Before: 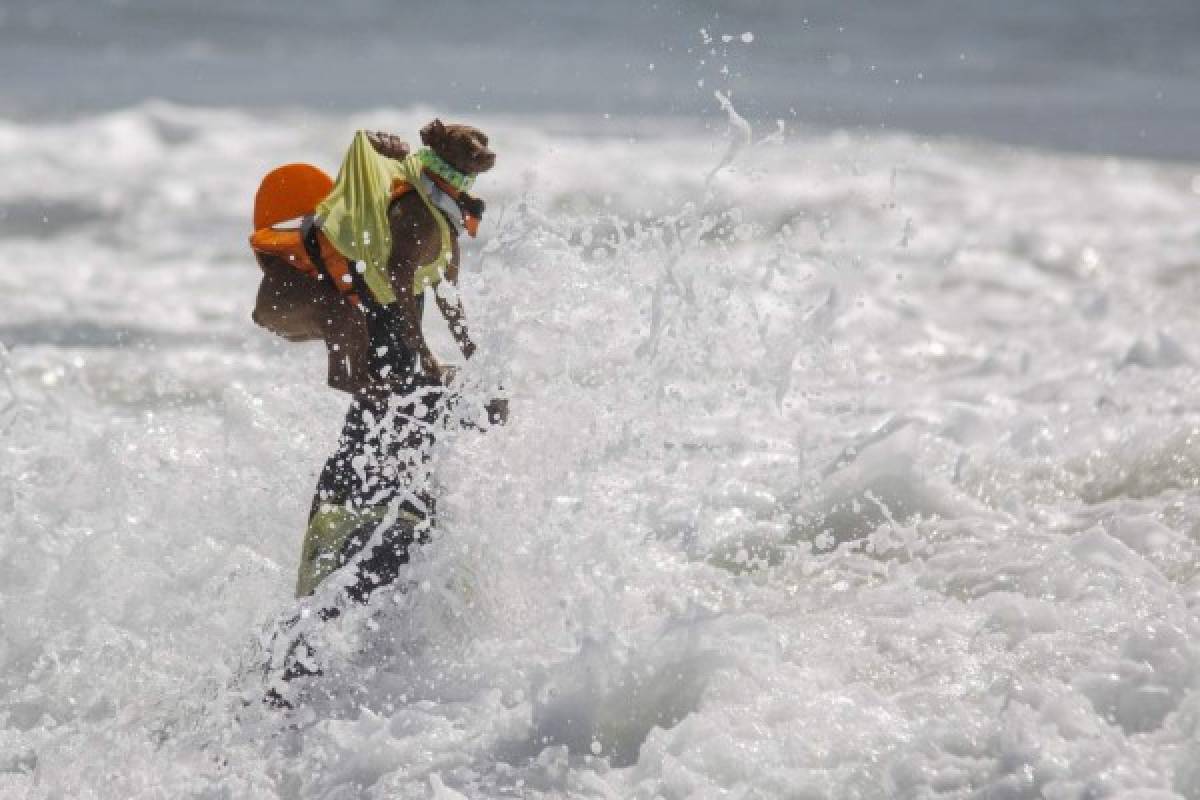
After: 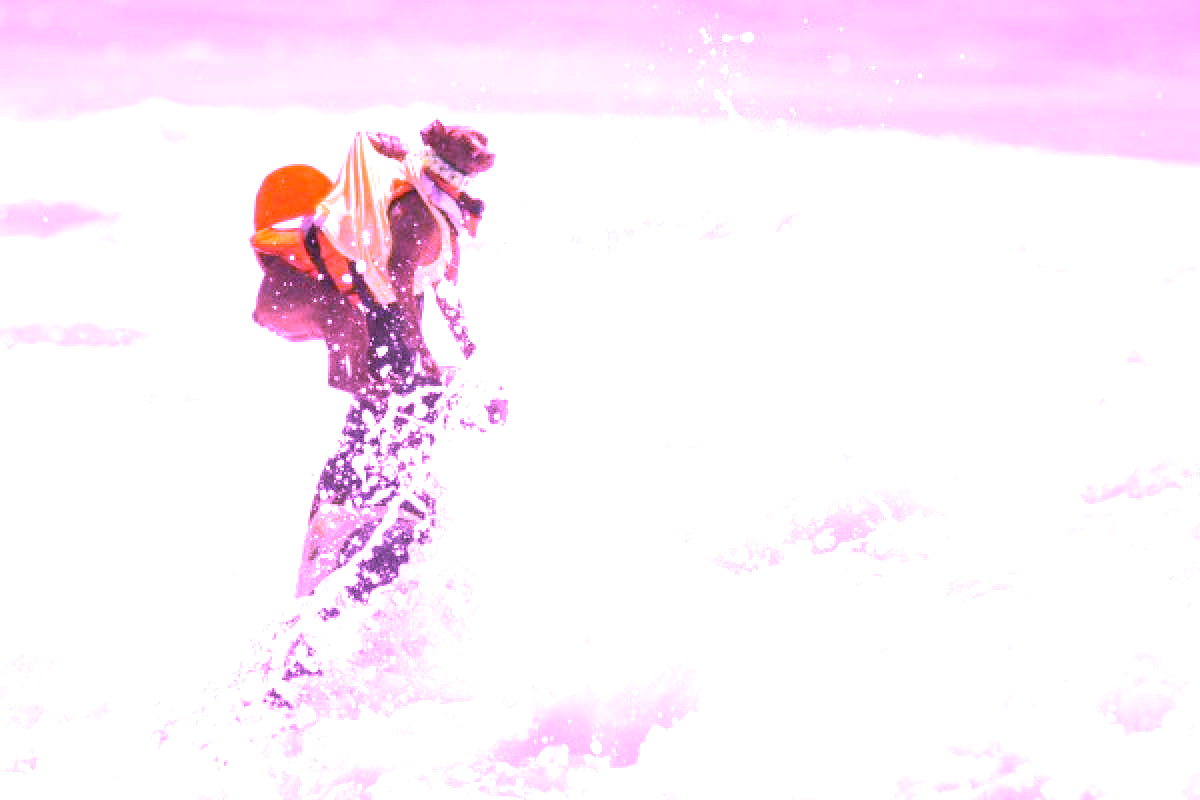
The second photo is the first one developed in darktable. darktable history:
white balance: red 1.803, blue 1.886
exposure: black level correction 0, exposure 1.35 EV, compensate exposure bias true, compensate highlight preservation false
